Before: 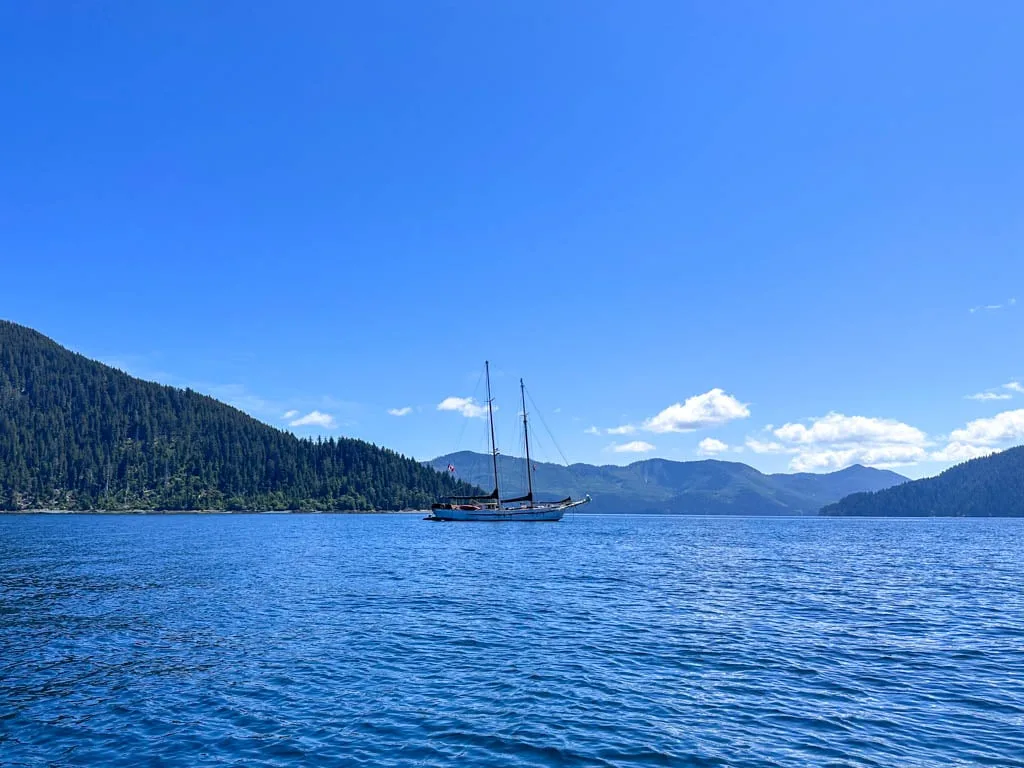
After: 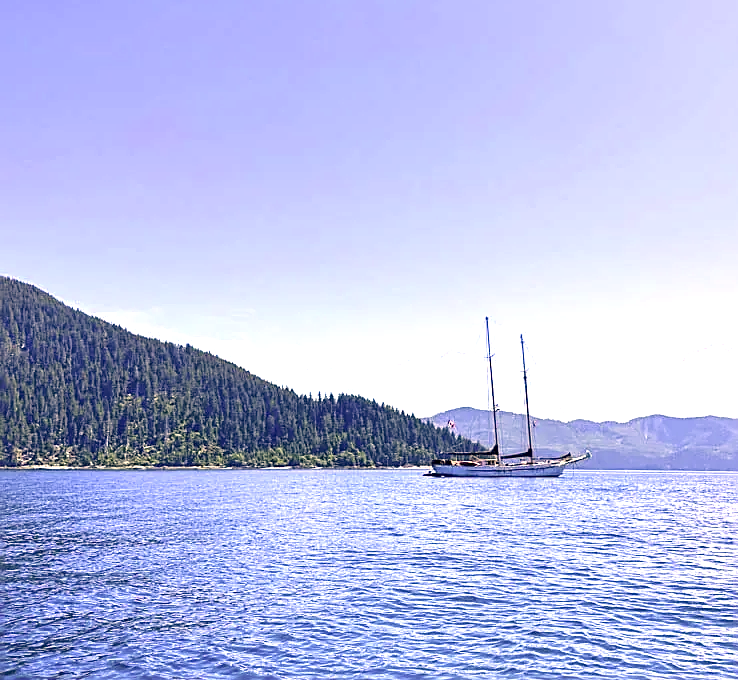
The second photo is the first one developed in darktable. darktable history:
sharpen: on, module defaults
color correction: highlights a* 14.88, highlights b* 31.96
exposure: black level correction 0.001, exposure 1.398 EV, compensate highlight preservation false
crop: top 5.777%, right 27.9%, bottom 5.617%
